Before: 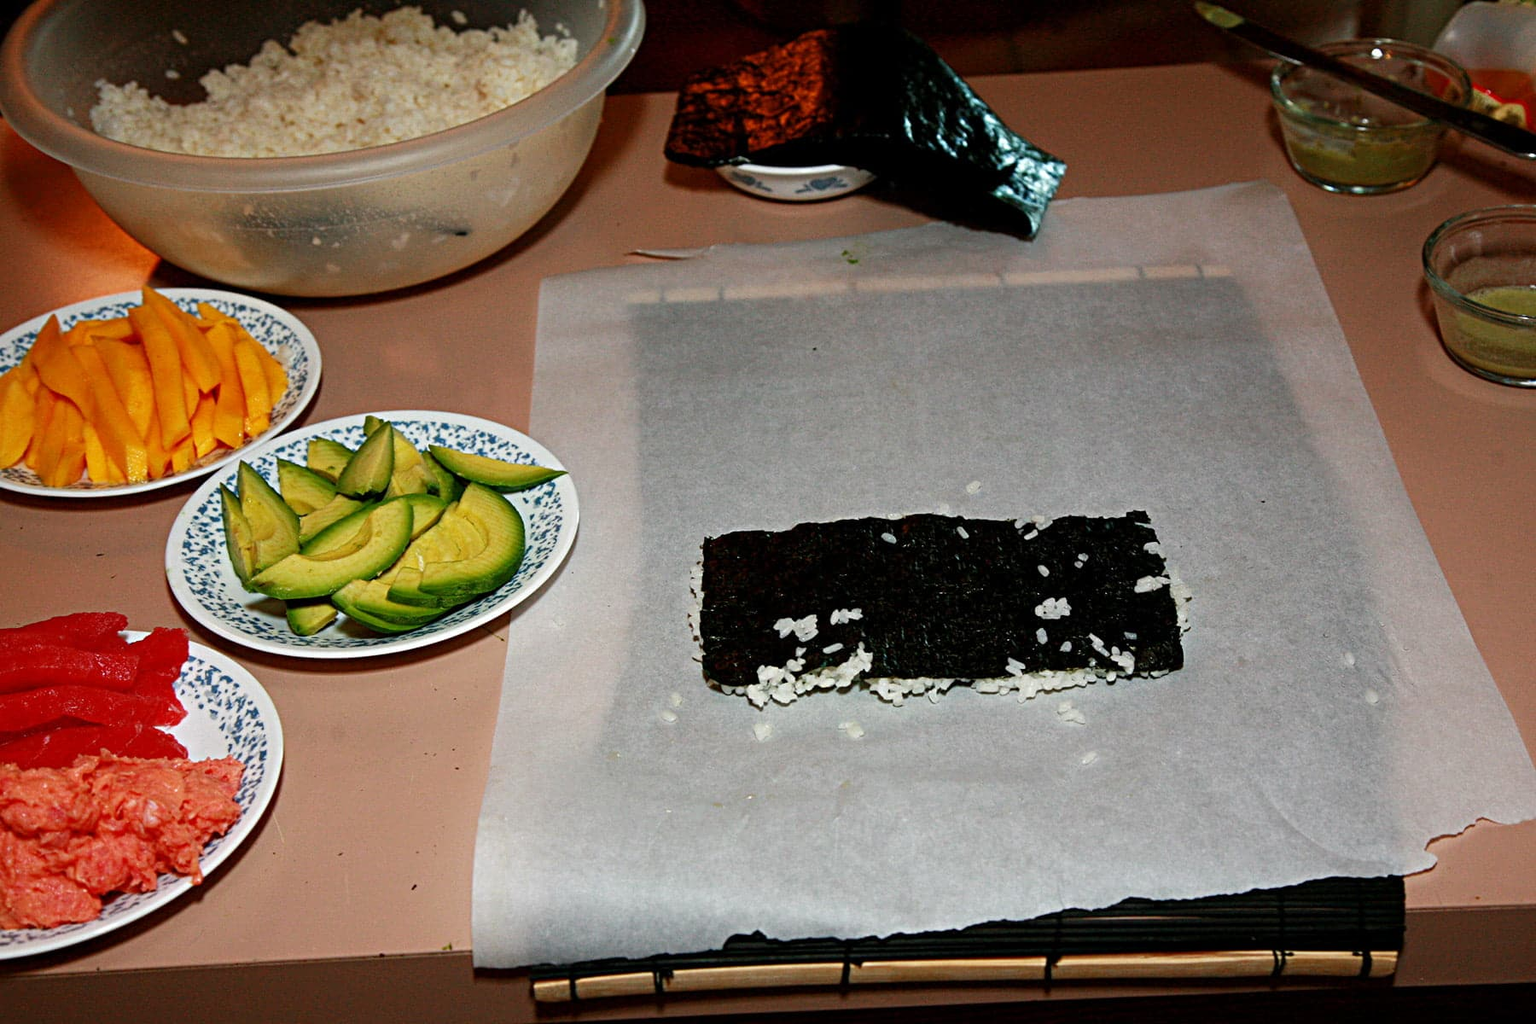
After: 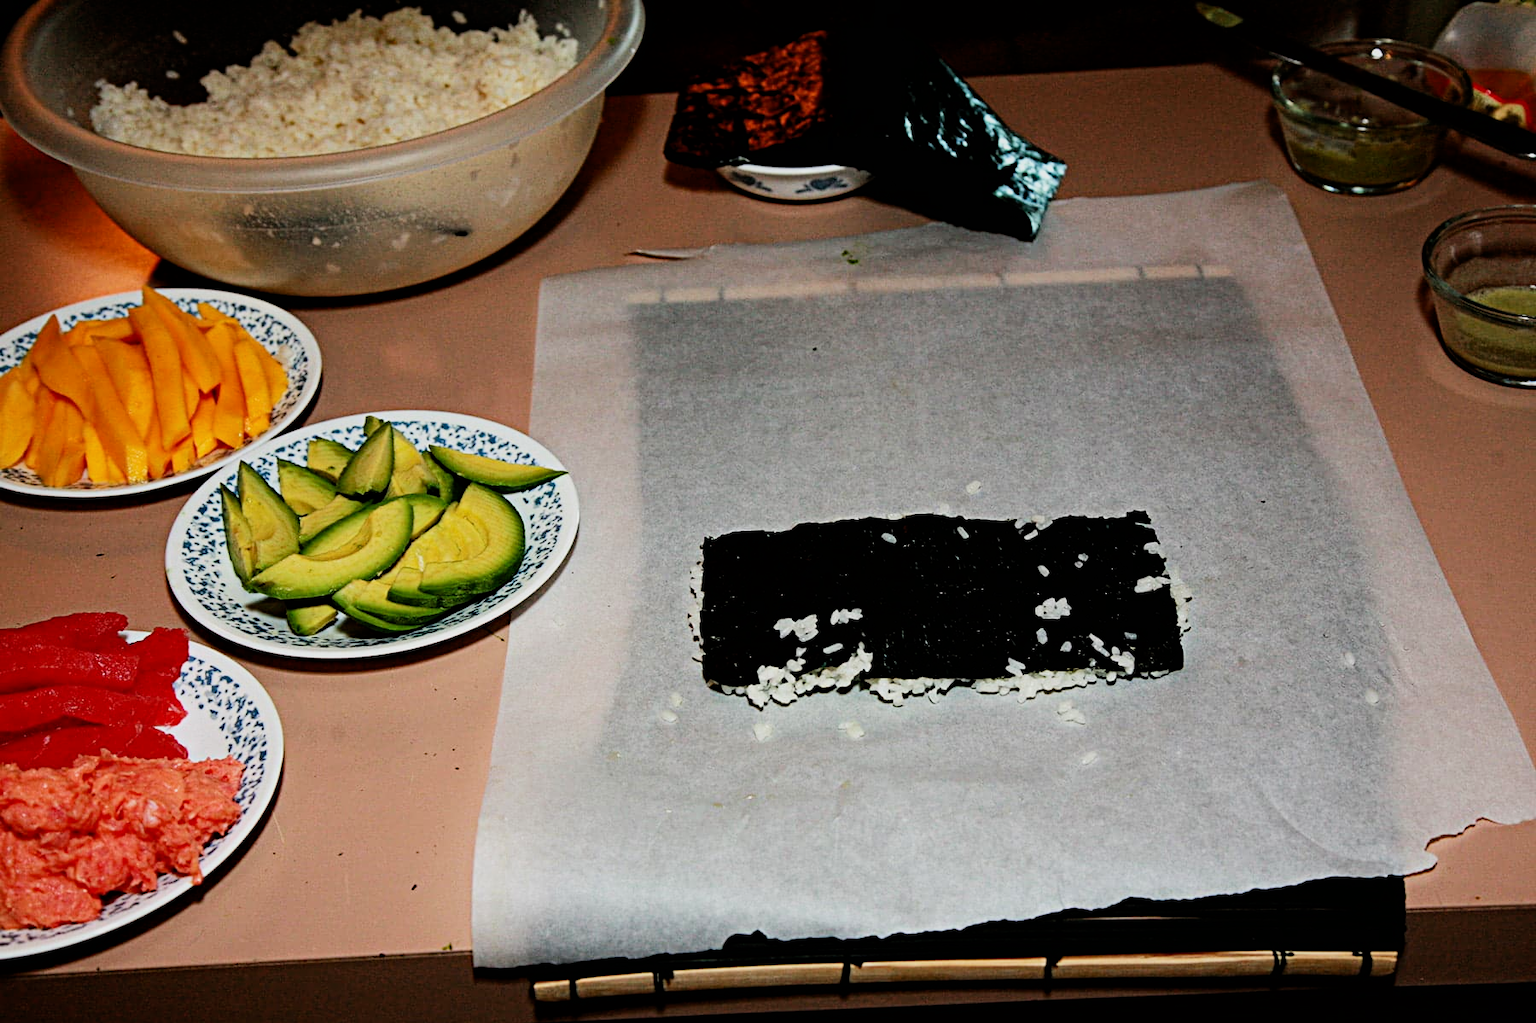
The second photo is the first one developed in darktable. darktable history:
haze removal: compatibility mode true, adaptive false
crop: bottom 0.07%
contrast brightness saturation: contrast 0.098, brightness 0.016, saturation 0.019
filmic rgb: black relative exposure -7.5 EV, white relative exposure 4.99 EV, hardness 3.3, contrast 1.297
tone equalizer: on, module defaults
